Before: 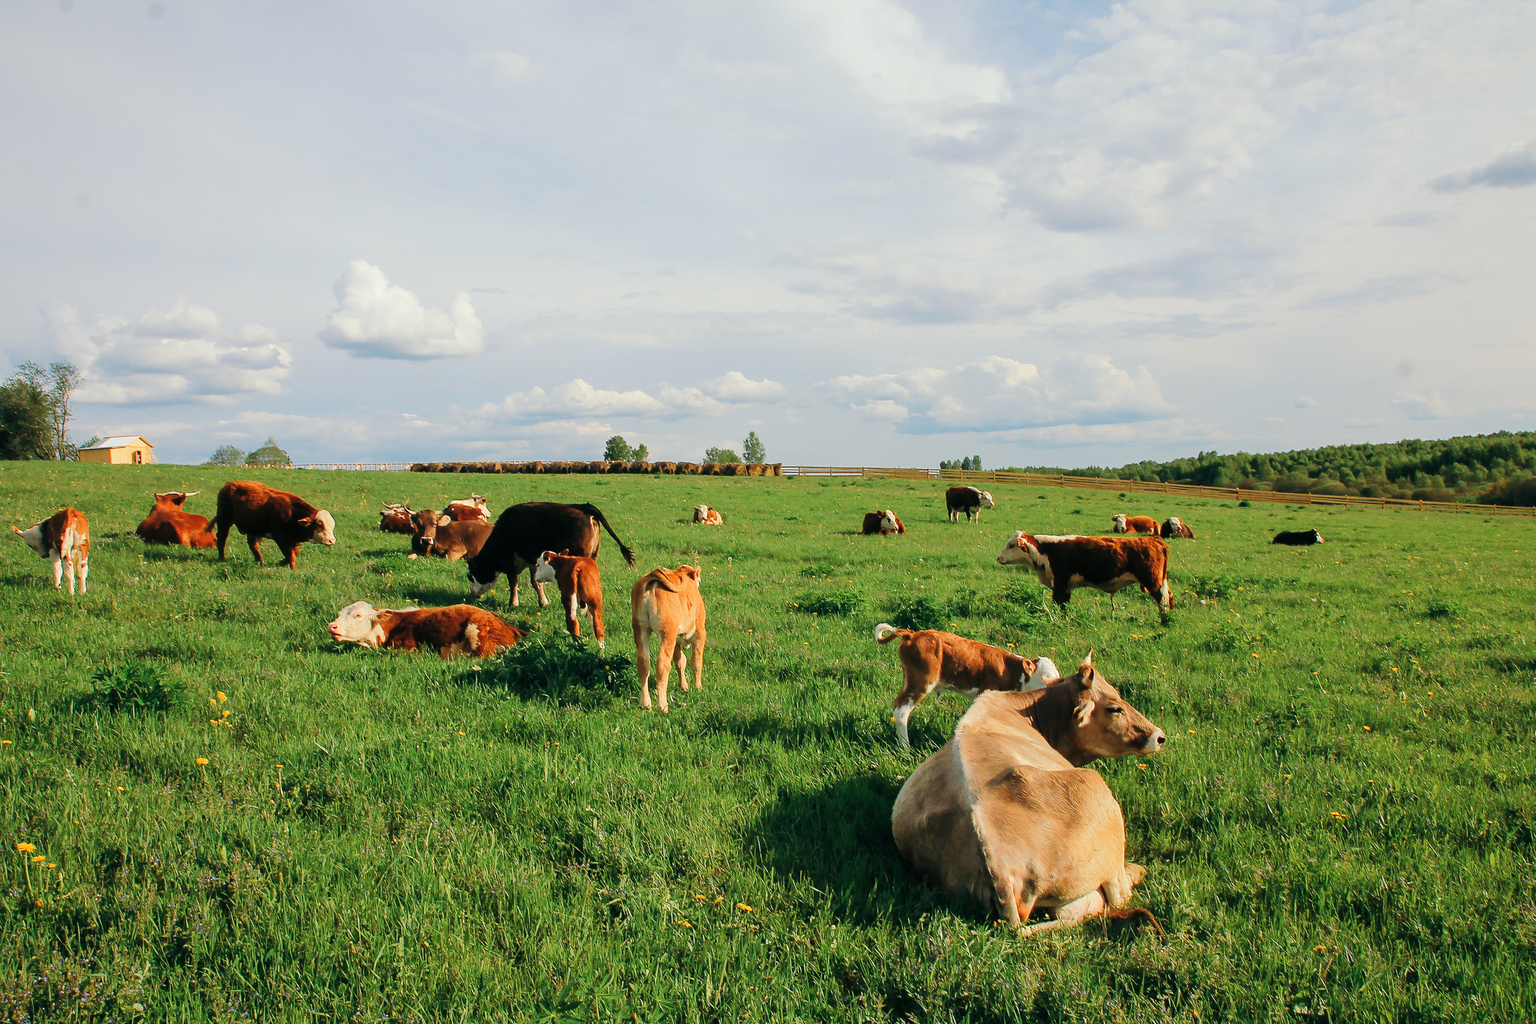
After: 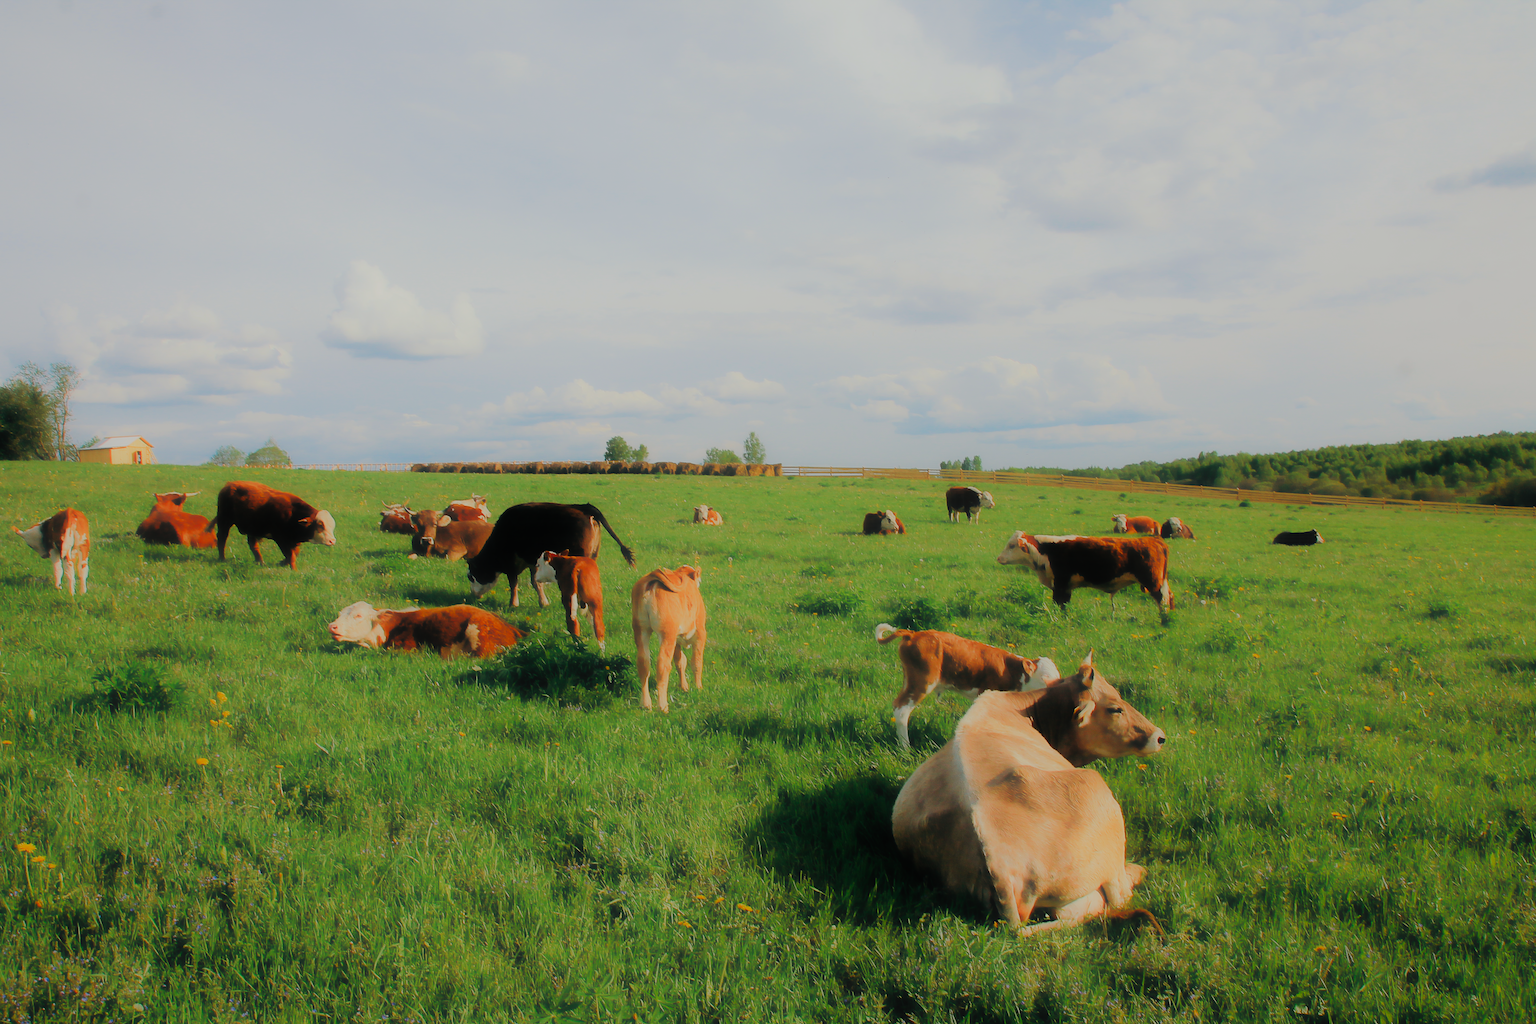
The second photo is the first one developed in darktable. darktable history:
contrast equalizer: y [[0.5, 0.542, 0.583, 0.625, 0.667, 0.708], [0.5 ×6], [0.5 ×6], [0 ×6], [0 ×6]], mix -0.994
filmic rgb: black relative exposure -7.65 EV, white relative exposure 4.56 EV, threshold 5.98 EV, hardness 3.61, iterations of high-quality reconstruction 0, enable highlight reconstruction true
